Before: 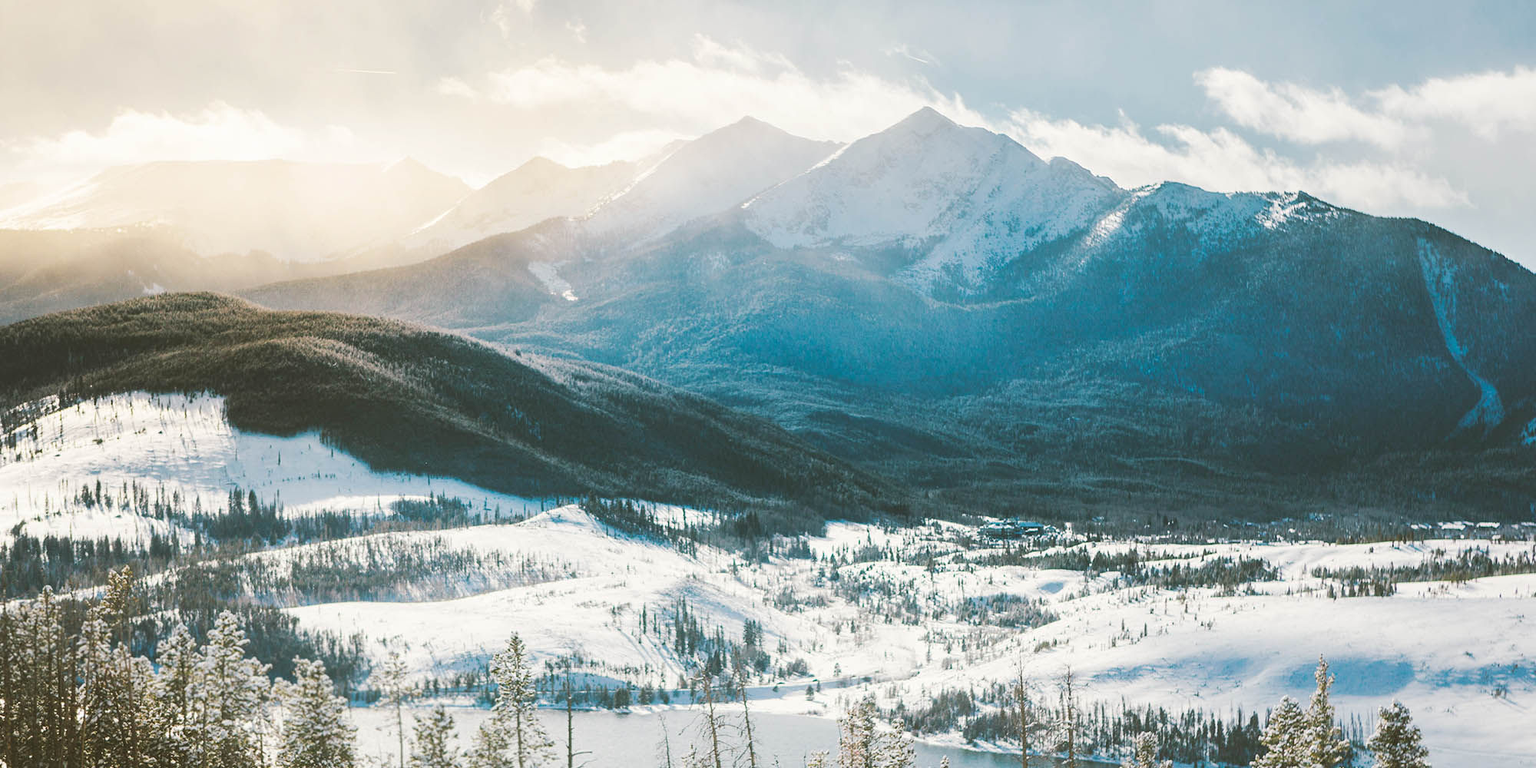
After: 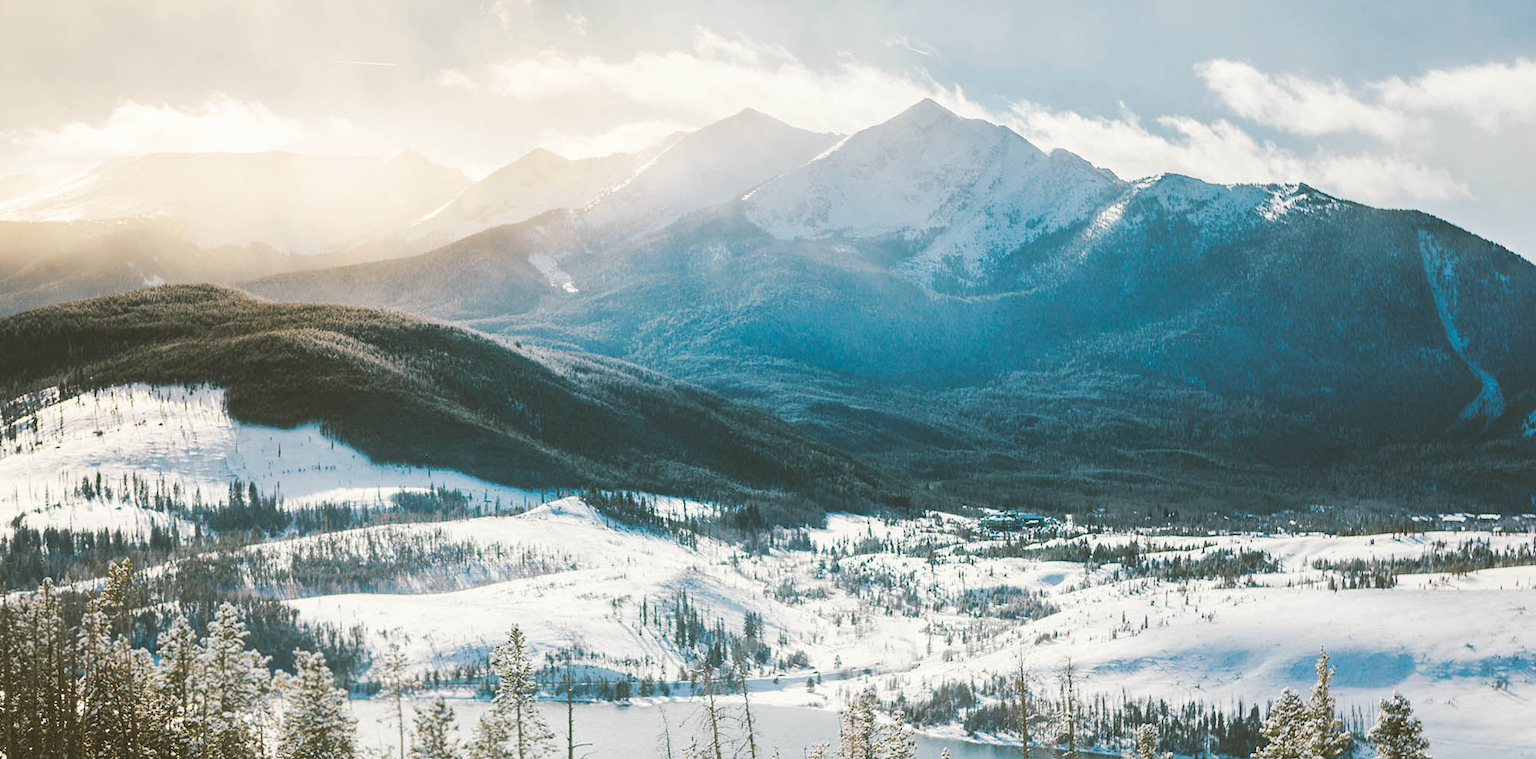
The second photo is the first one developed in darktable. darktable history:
local contrast: mode bilateral grid, contrast 20, coarseness 51, detail 102%, midtone range 0.2
crop: top 1.191%, right 0.008%
